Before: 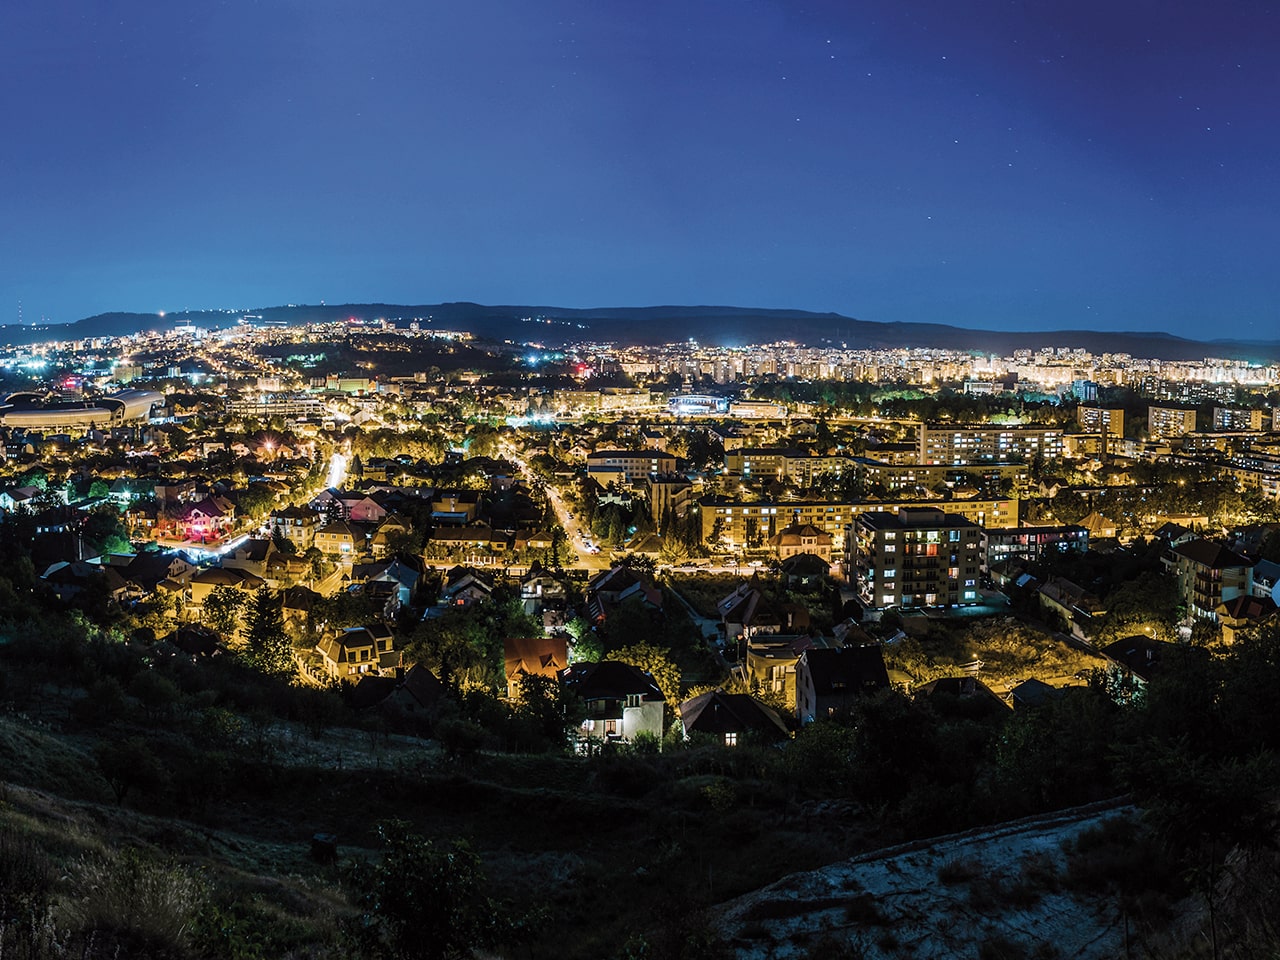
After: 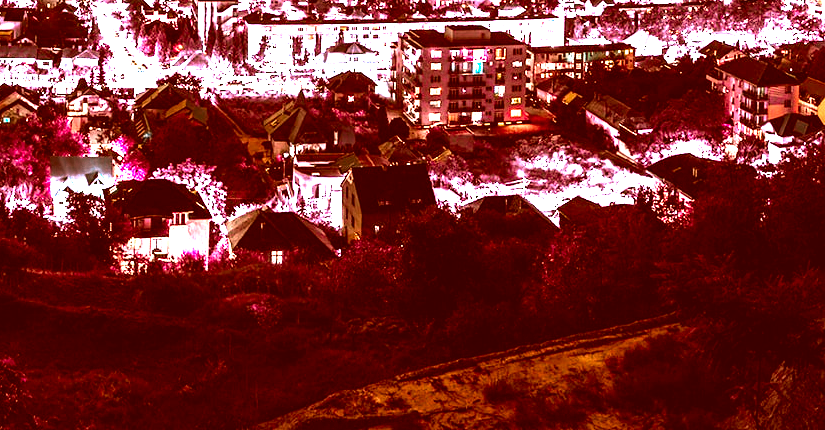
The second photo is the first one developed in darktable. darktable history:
exposure: exposure 1.5 EV, compensate highlight preservation false
color zones: curves: ch0 [(0, 0.613) (0.01, 0.613) (0.245, 0.448) (0.498, 0.529) (0.642, 0.665) (0.879, 0.777) (0.99, 0.613)]; ch1 [(0, 0.272) (0.219, 0.127) (0.724, 0.346)]
levels: levels [0, 0.43, 0.859]
color correction: highlights a* -39.68, highlights b* -40, shadows a* -40, shadows b* -40, saturation -3
crop and rotate: left 35.509%, top 50.238%, bottom 4.934%
